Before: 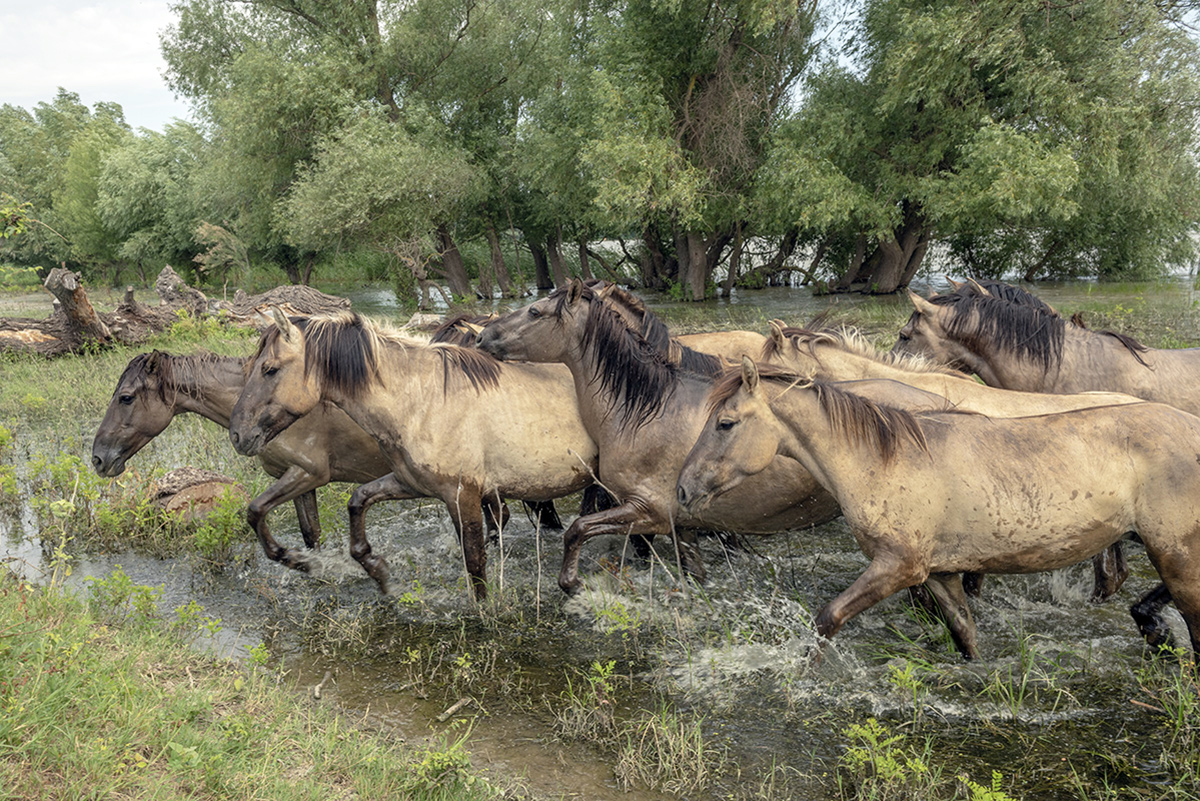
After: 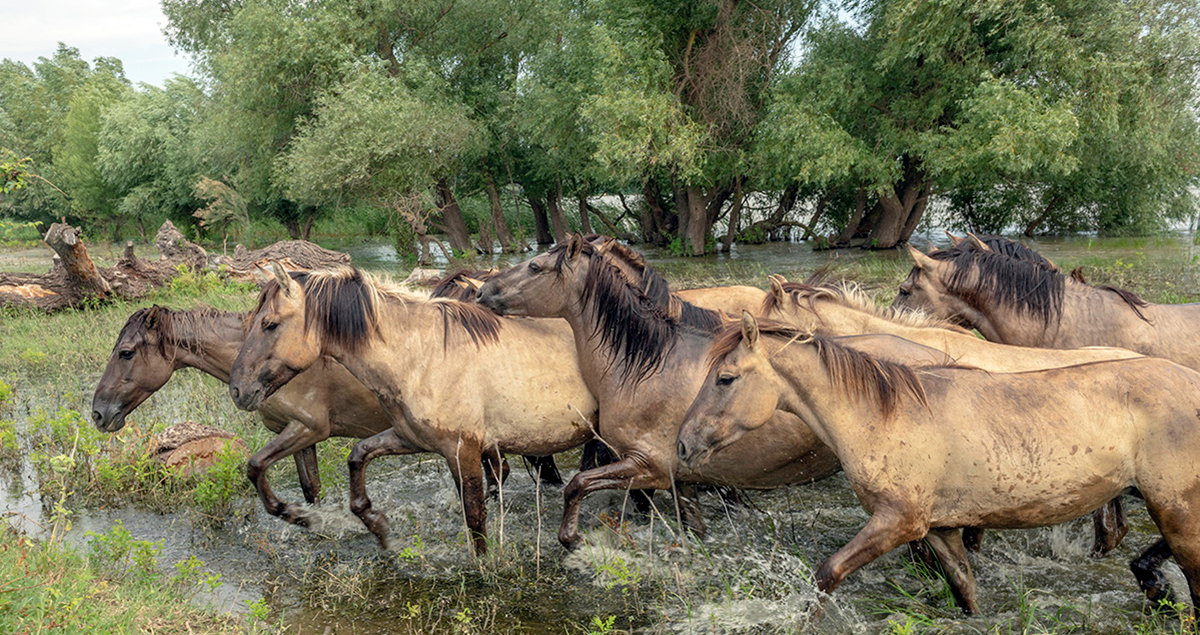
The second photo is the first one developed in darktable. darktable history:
color zones: curves: ch1 [(0, 0.525) (0.143, 0.556) (0.286, 0.52) (0.429, 0.5) (0.571, 0.5) (0.714, 0.5) (0.857, 0.503) (1, 0.525)]
crop and rotate: top 5.667%, bottom 14.937%
white balance: red 1, blue 1
